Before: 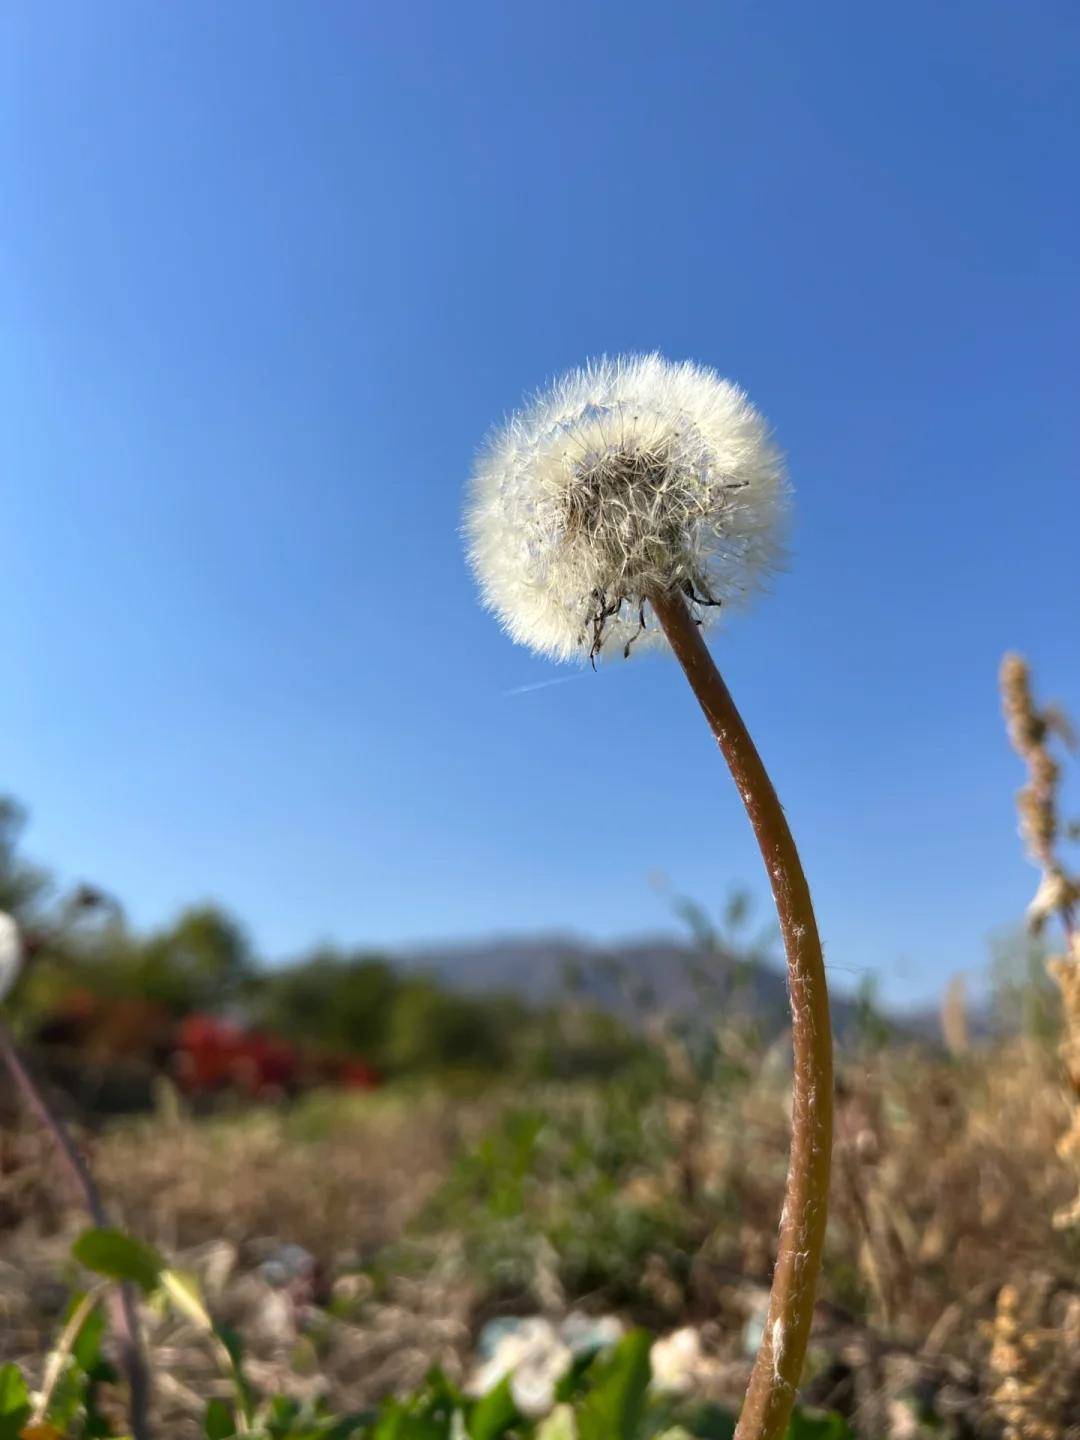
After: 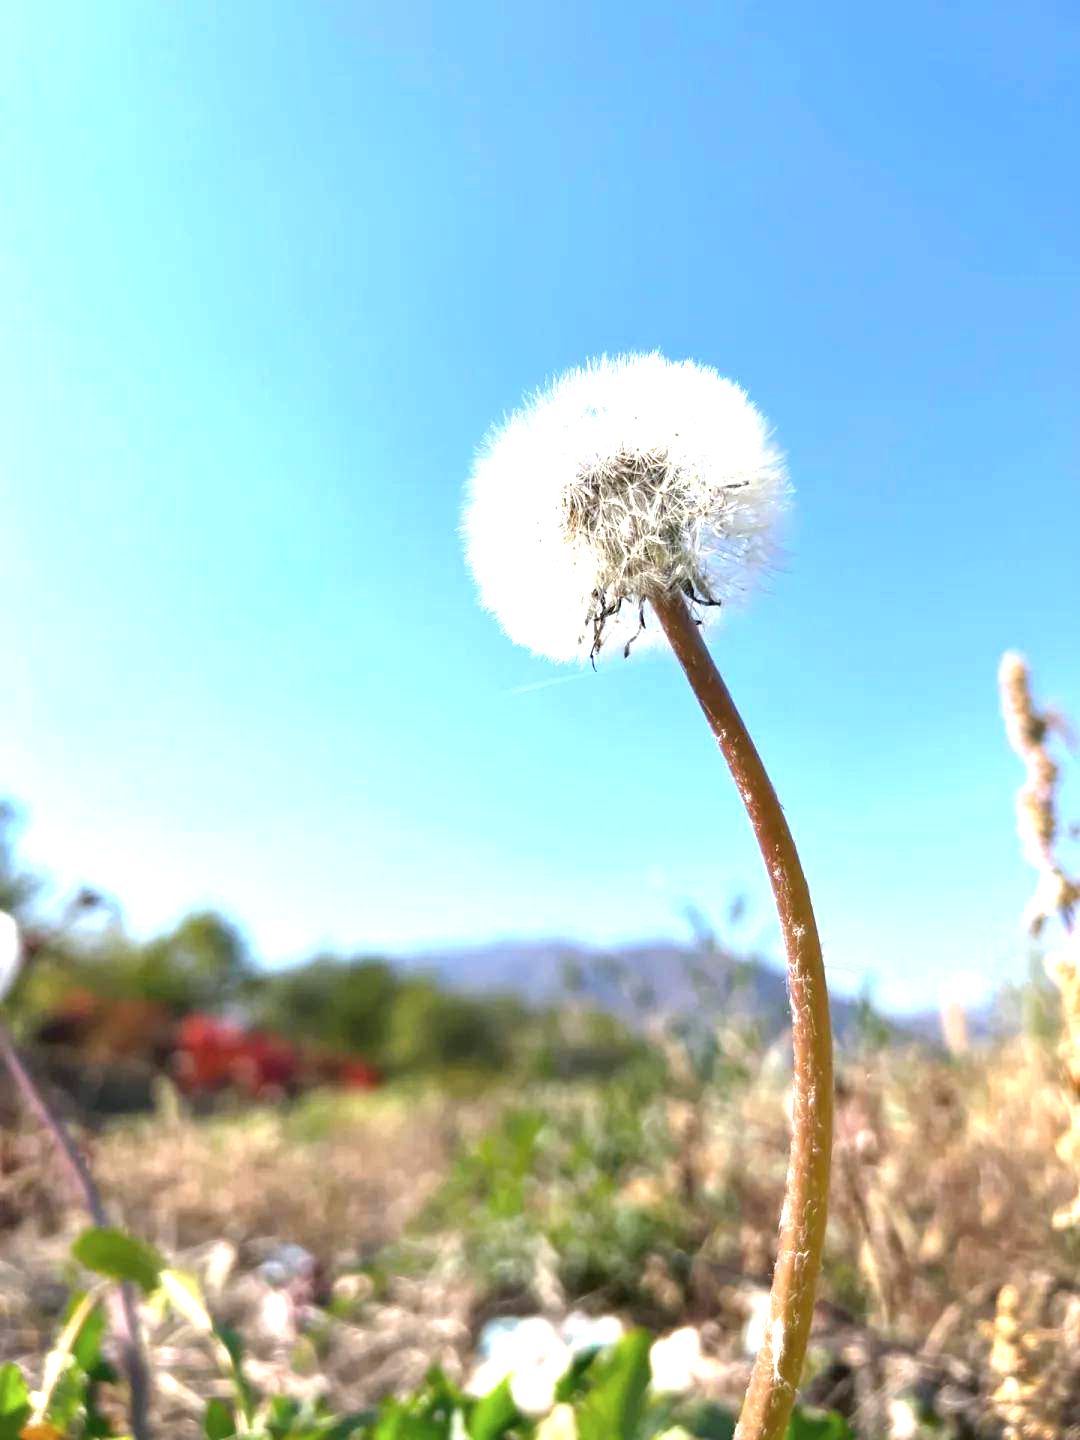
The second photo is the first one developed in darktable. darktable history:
color calibration: illuminant as shot in camera, x 0.358, y 0.373, temperature 4628.91 K
exposure: black level correction 0, exposure 1.59 EV, compensate exposure bias true, compensate highlight preservation false
